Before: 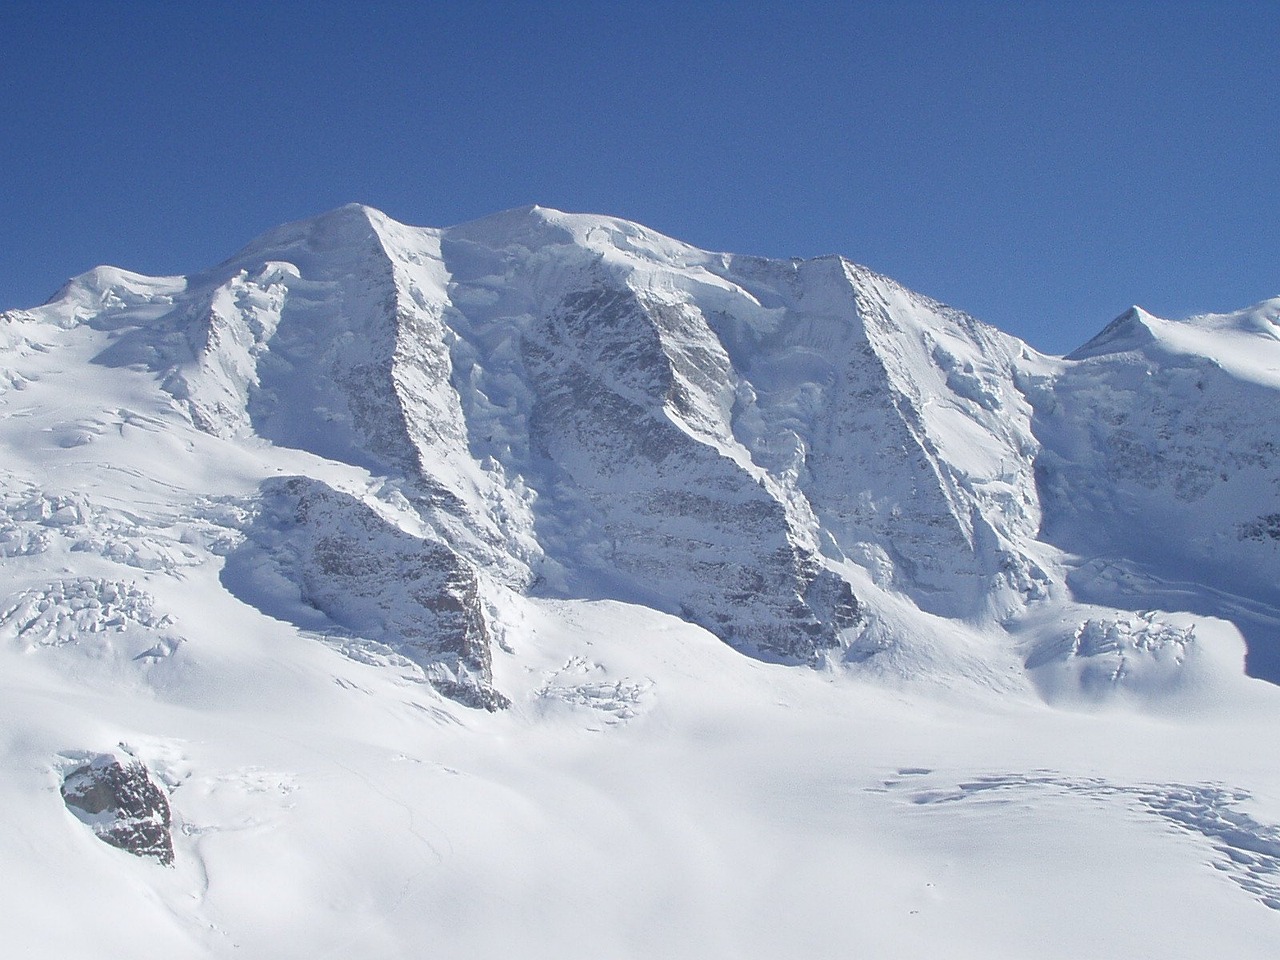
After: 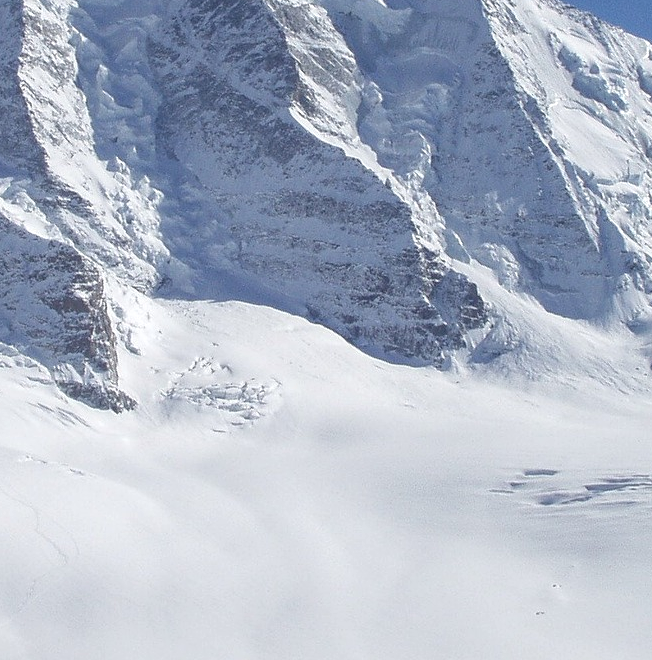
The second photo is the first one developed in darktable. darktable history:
crop and rotate: left 29.237%, top 31.152%, right 19.807%
local contrast: on, module defaults
